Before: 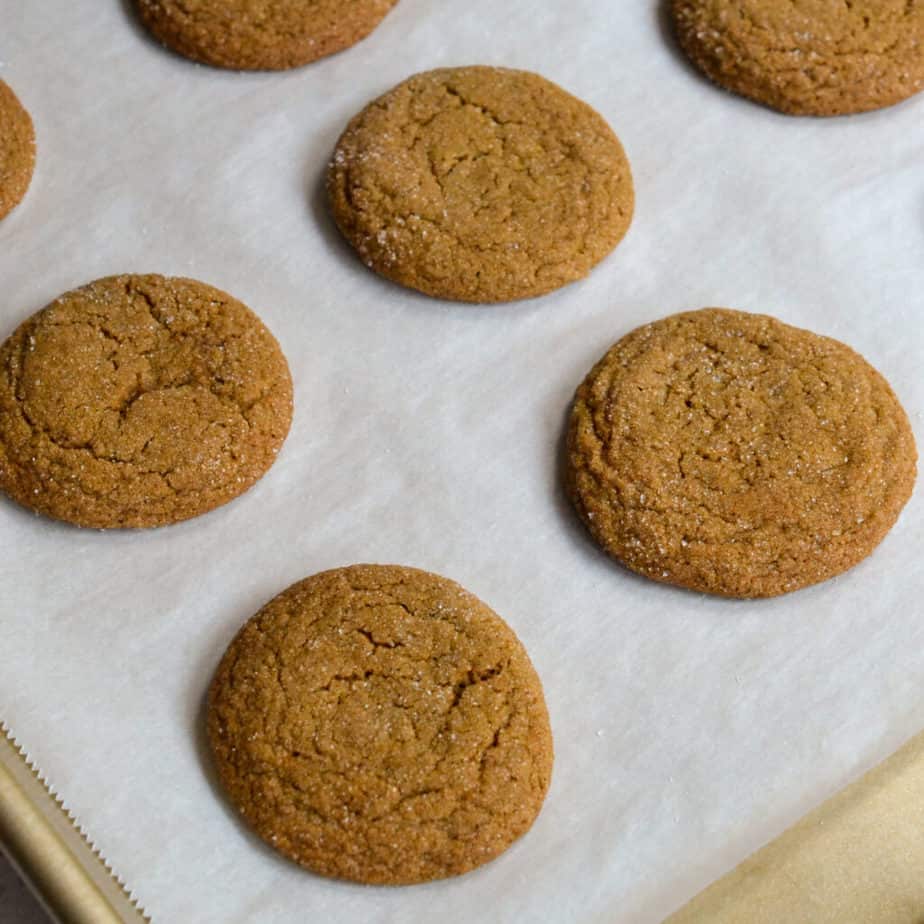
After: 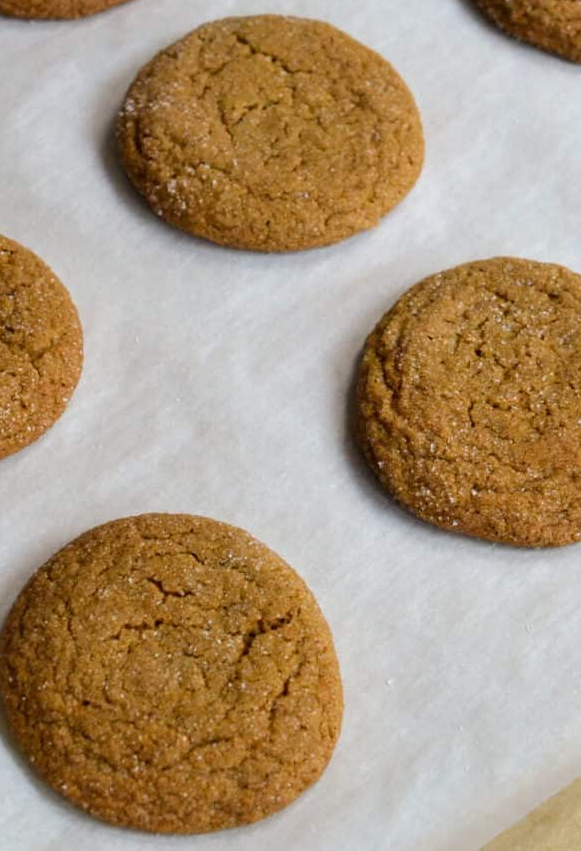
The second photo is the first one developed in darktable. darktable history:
crop and rotate: left 22.734%, top 5.622%, right 14.349%, bottom 2.25%
